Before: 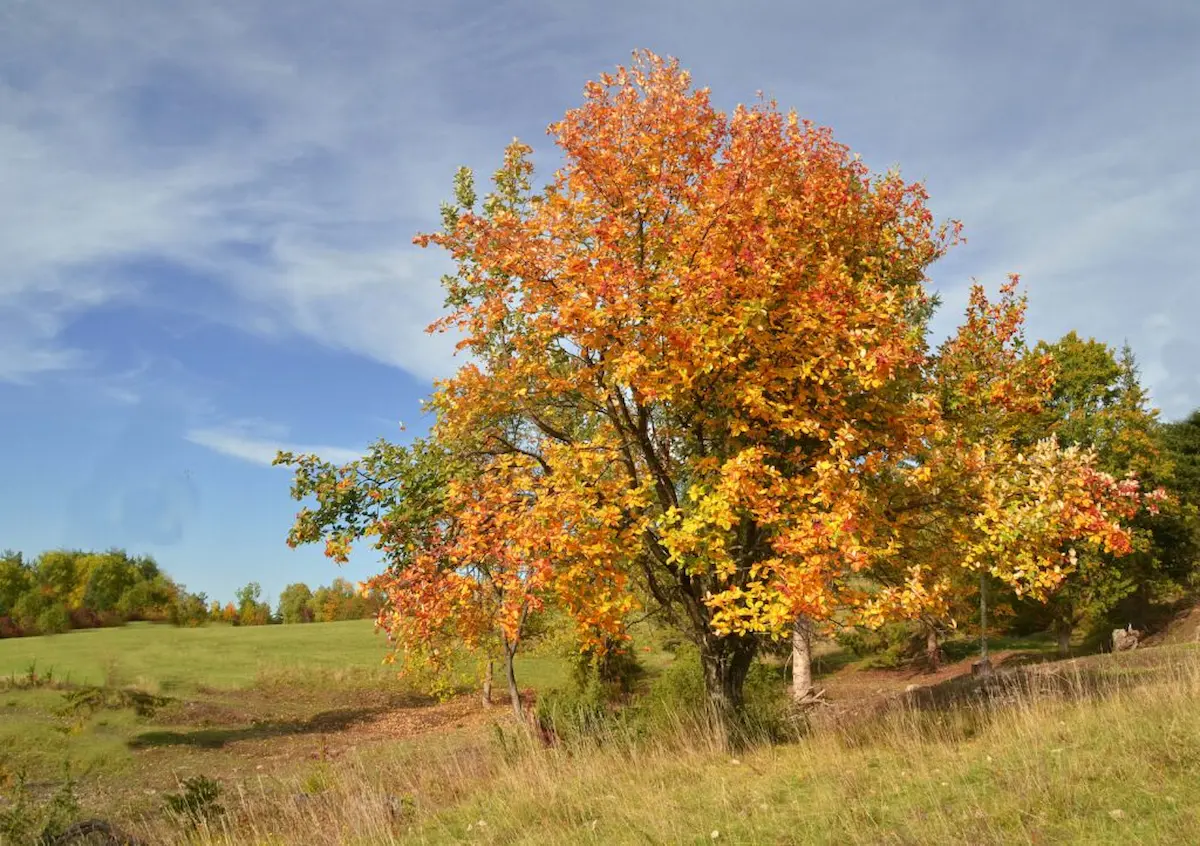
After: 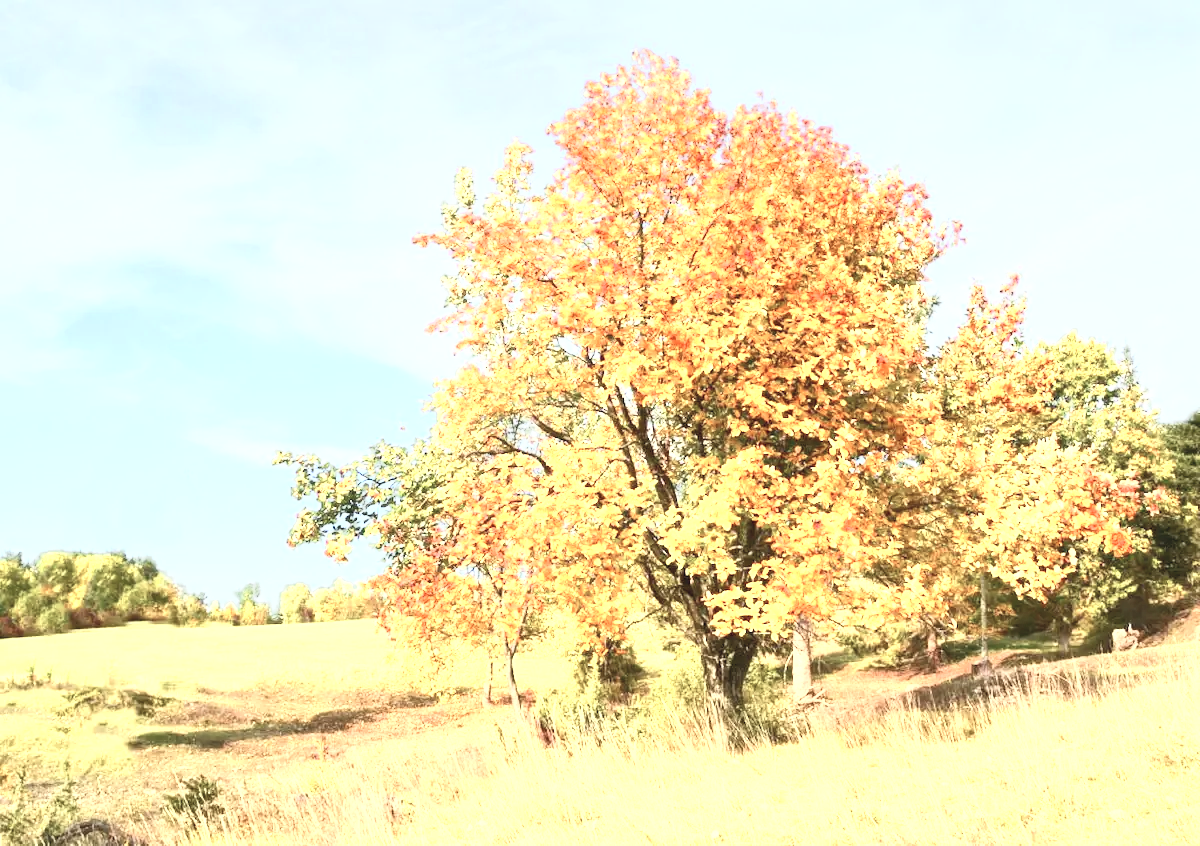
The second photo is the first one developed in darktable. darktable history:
contrast brightness saturation: contrast 0.438, brightness 0.56, saturation -0.206
color zones: curves: ch0 [(0.004, 0.305) (0.261, 0.623) (0.389, 0.399) (0.708, 0.571) (0.947, 0.34)]; ch1 [(0.025, 0.645) (0.229, 0.584) (0.326, 0.551) (0.484, 0.262) (0.757, 0.643)]
exposure: exposure 0.608 EV, compensate highlight preservation false
